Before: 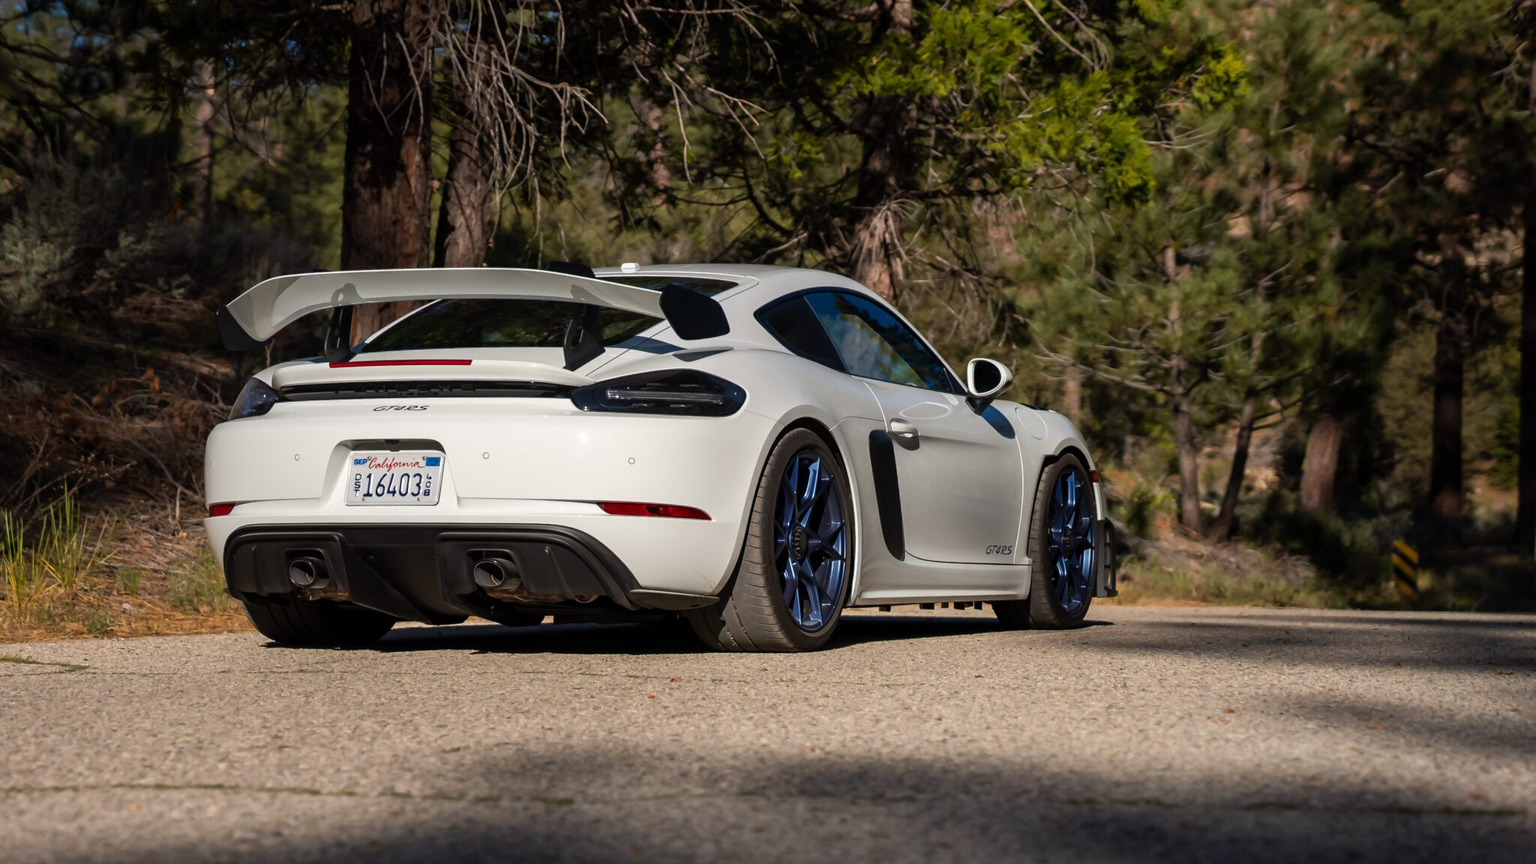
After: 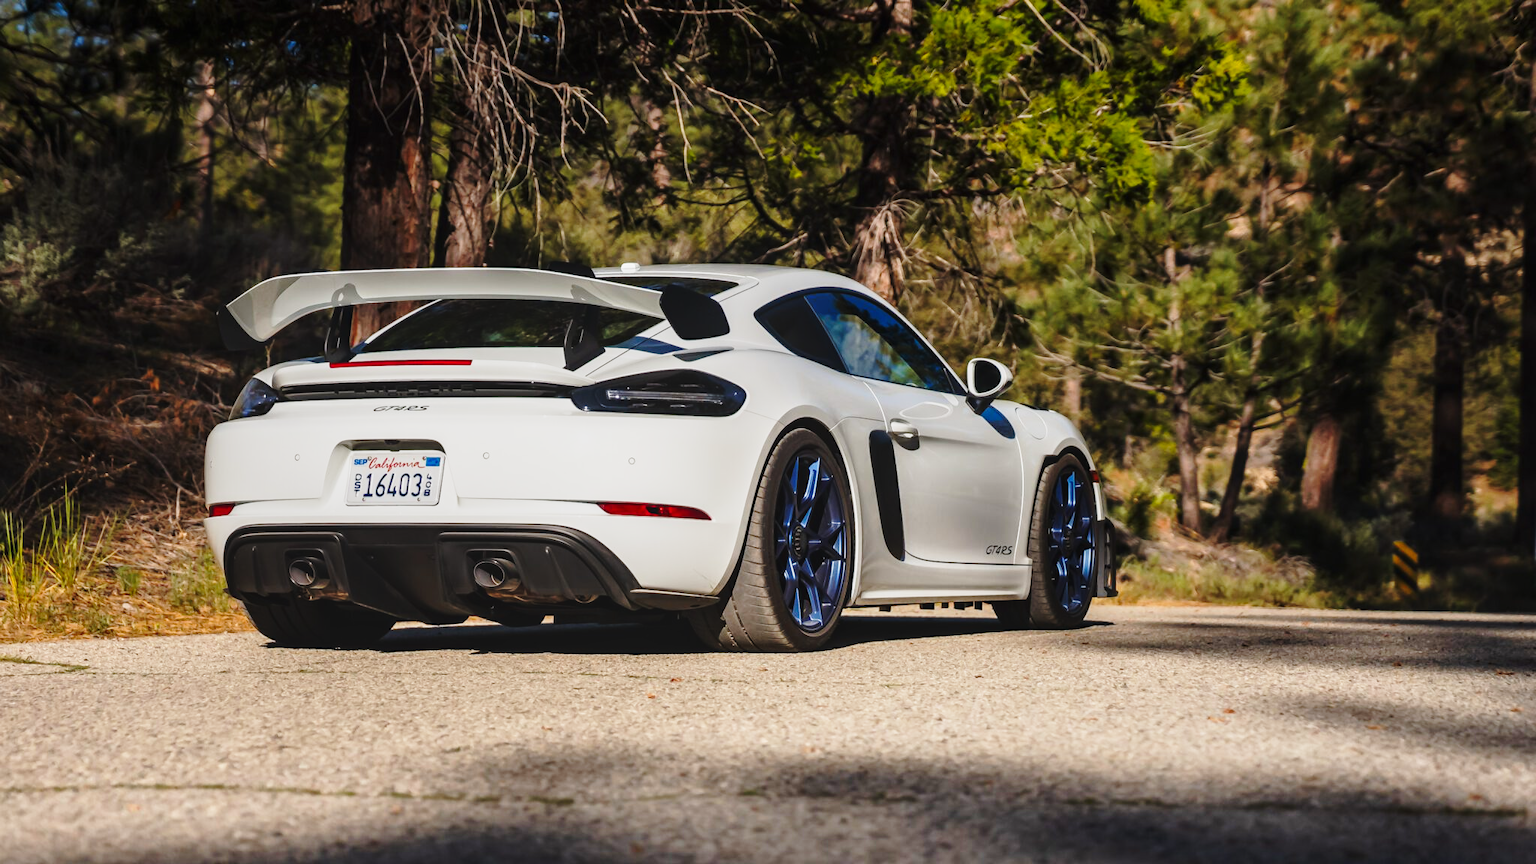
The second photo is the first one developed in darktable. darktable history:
base curve: curves: ch0 [(0, 0) (0.036, 0.037) (0.121, 0.228) (0.46, 0.76) (0.859, 0.983) (1, 1)], preserve colors none
local contrast: detail 109%
